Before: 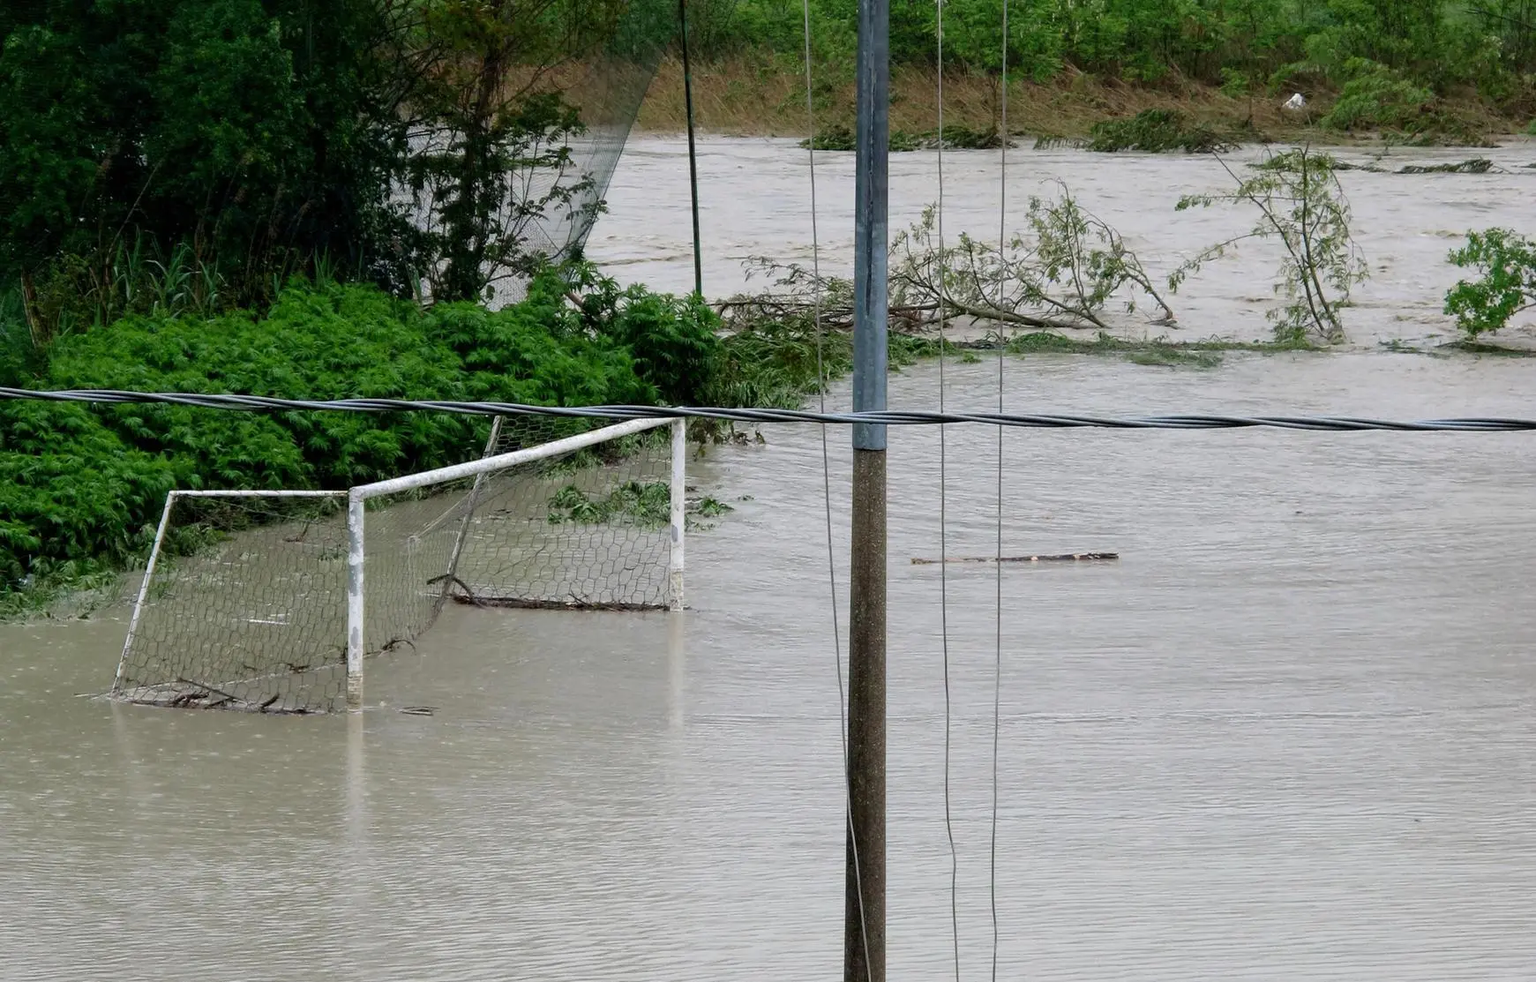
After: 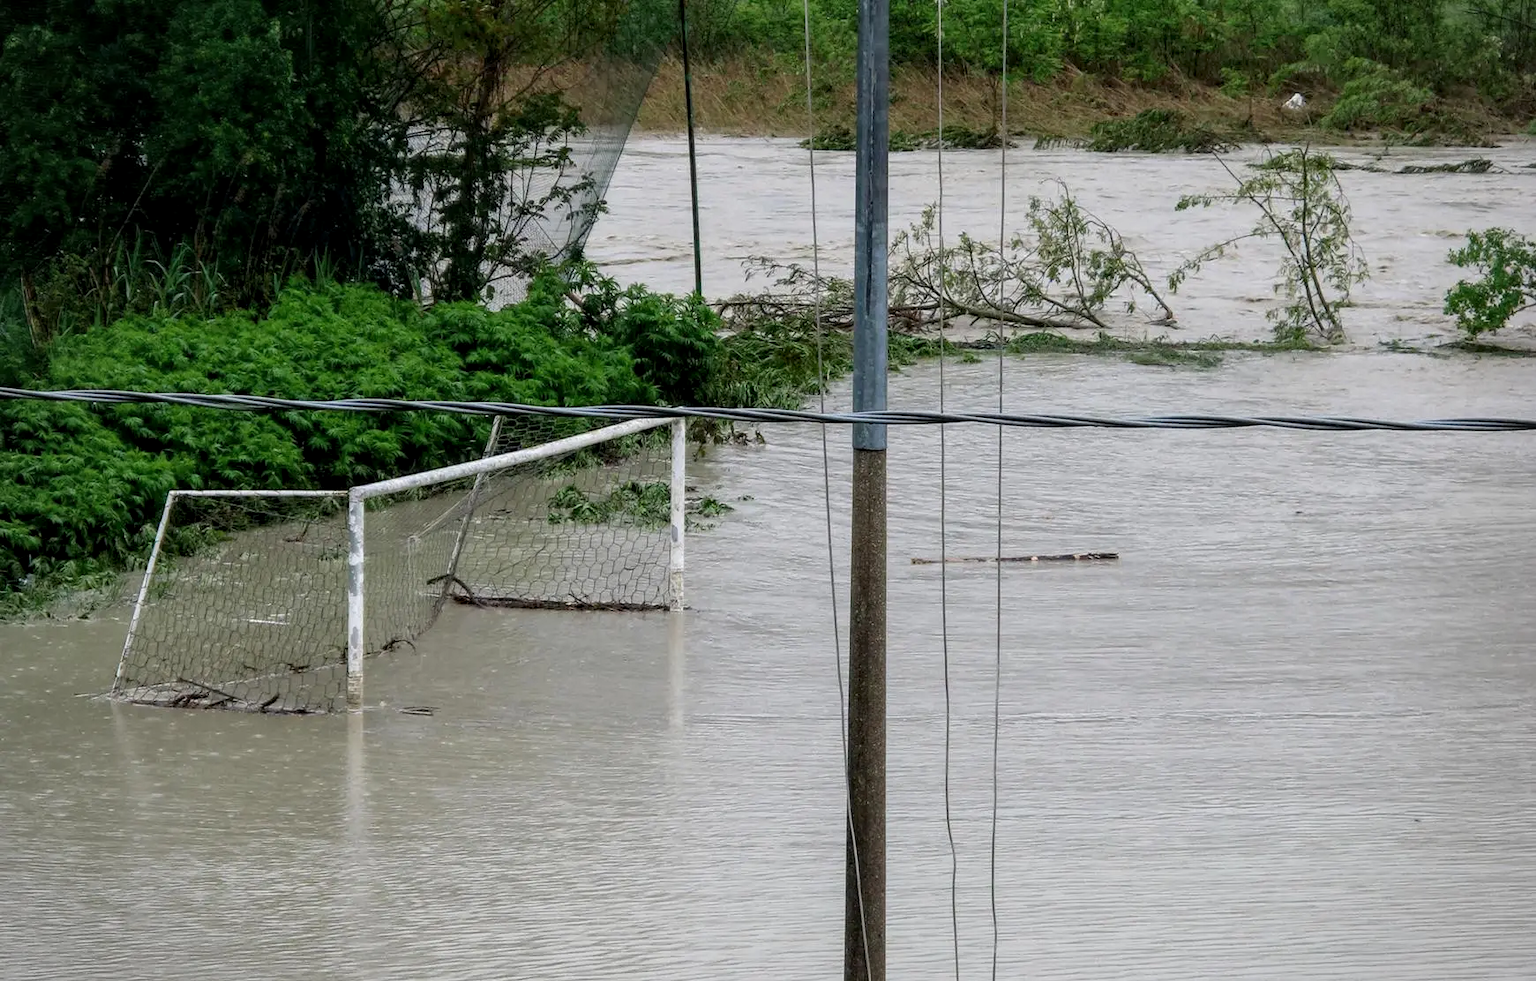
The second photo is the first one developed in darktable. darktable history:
local contrast: on, module defaults
vignetting: fall-off radius 93.2%
